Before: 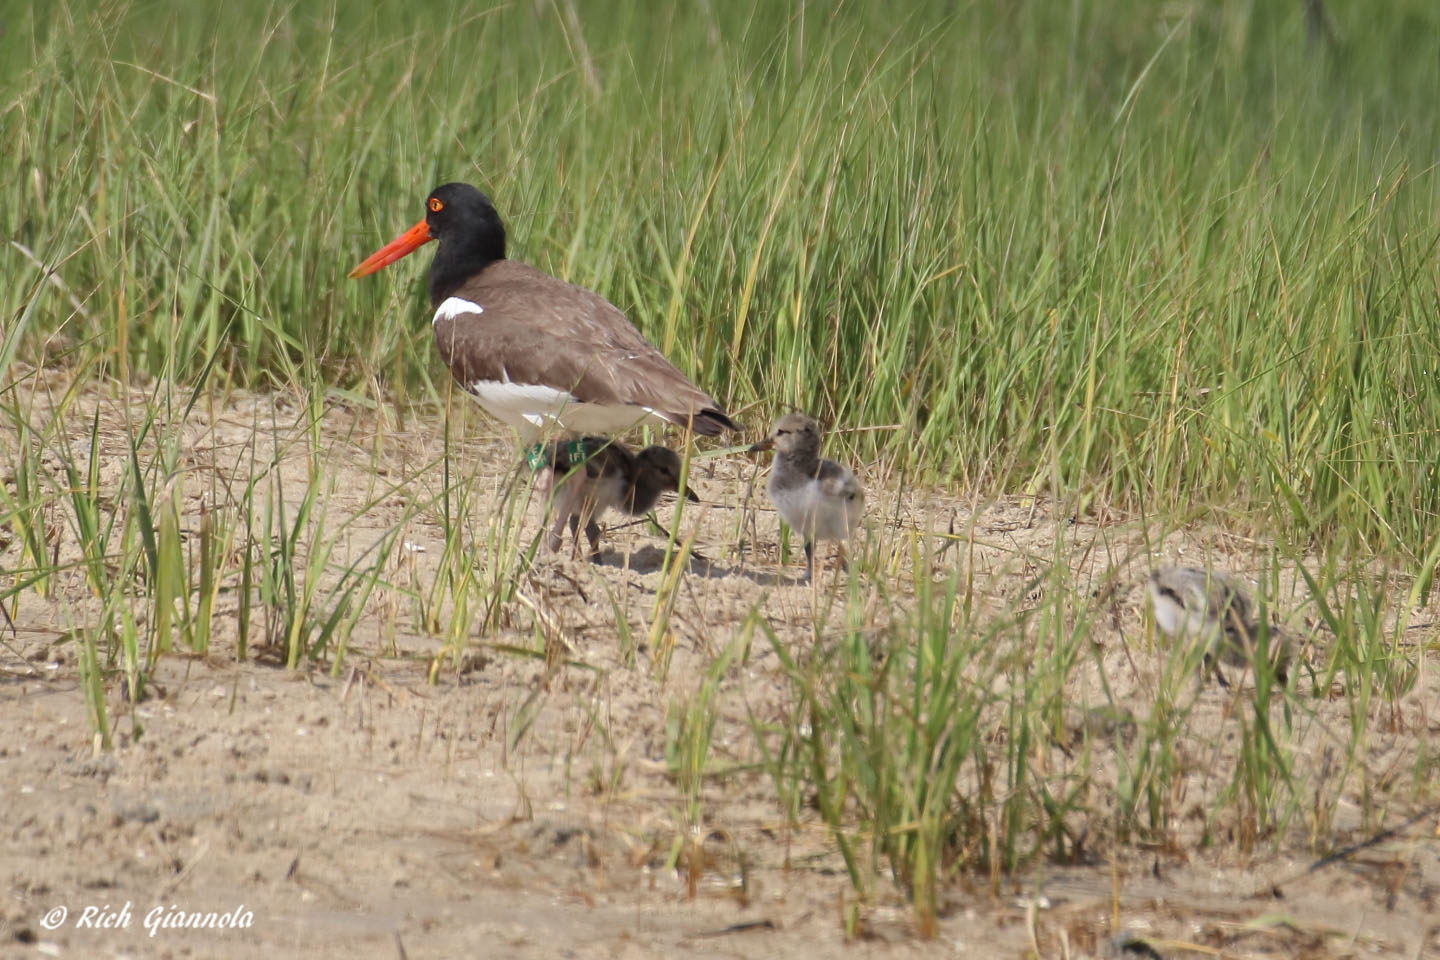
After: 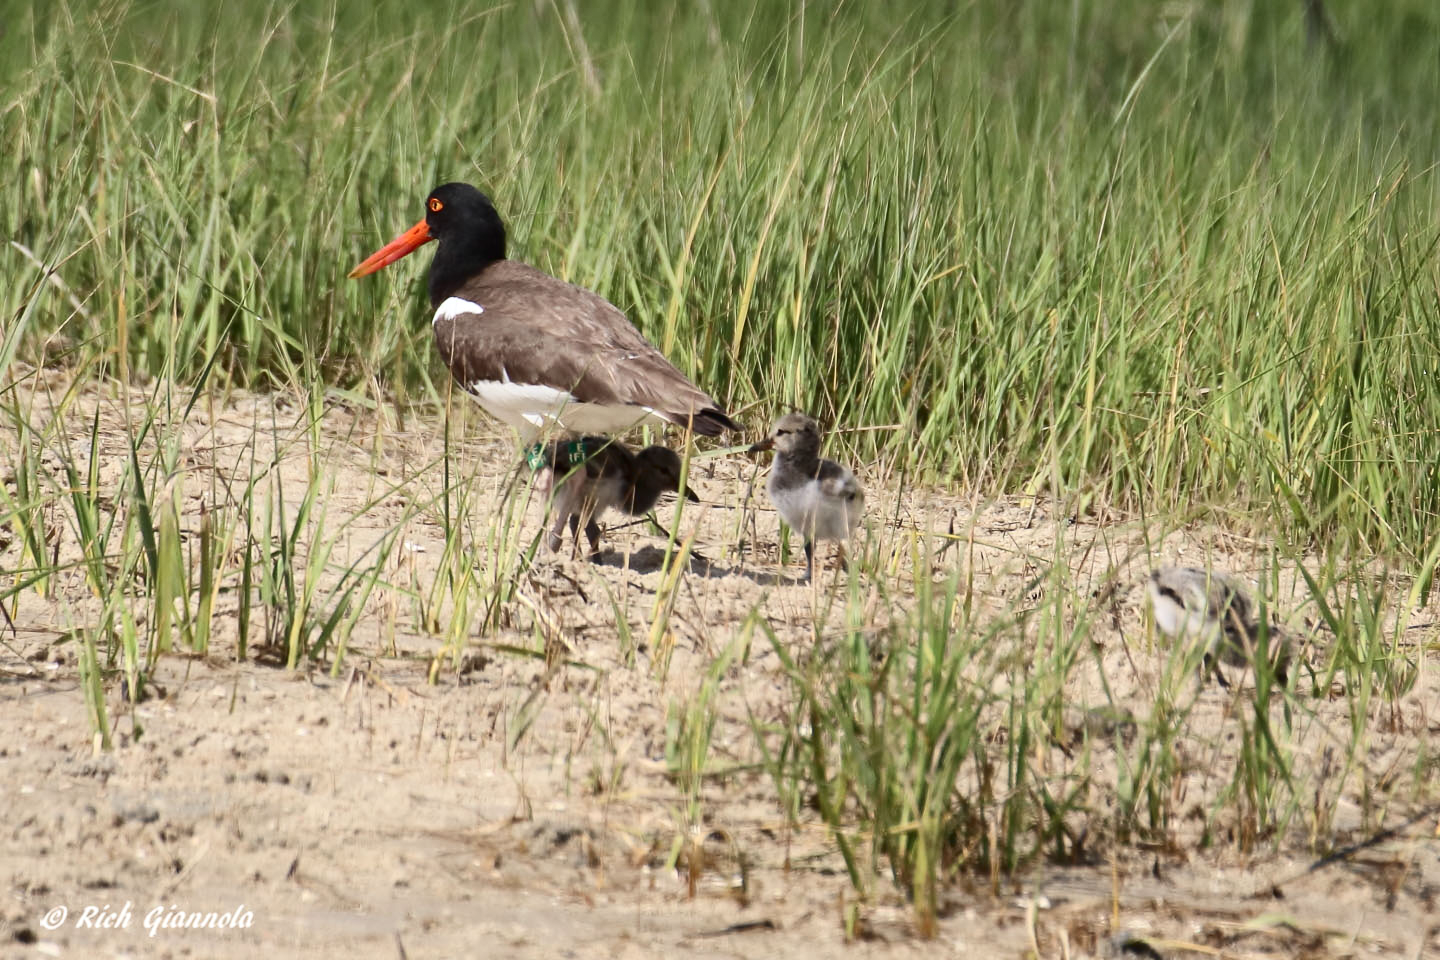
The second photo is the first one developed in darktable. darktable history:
contrast brightness saturation: contrast 0.28
tone equalizer: on, module defaults
